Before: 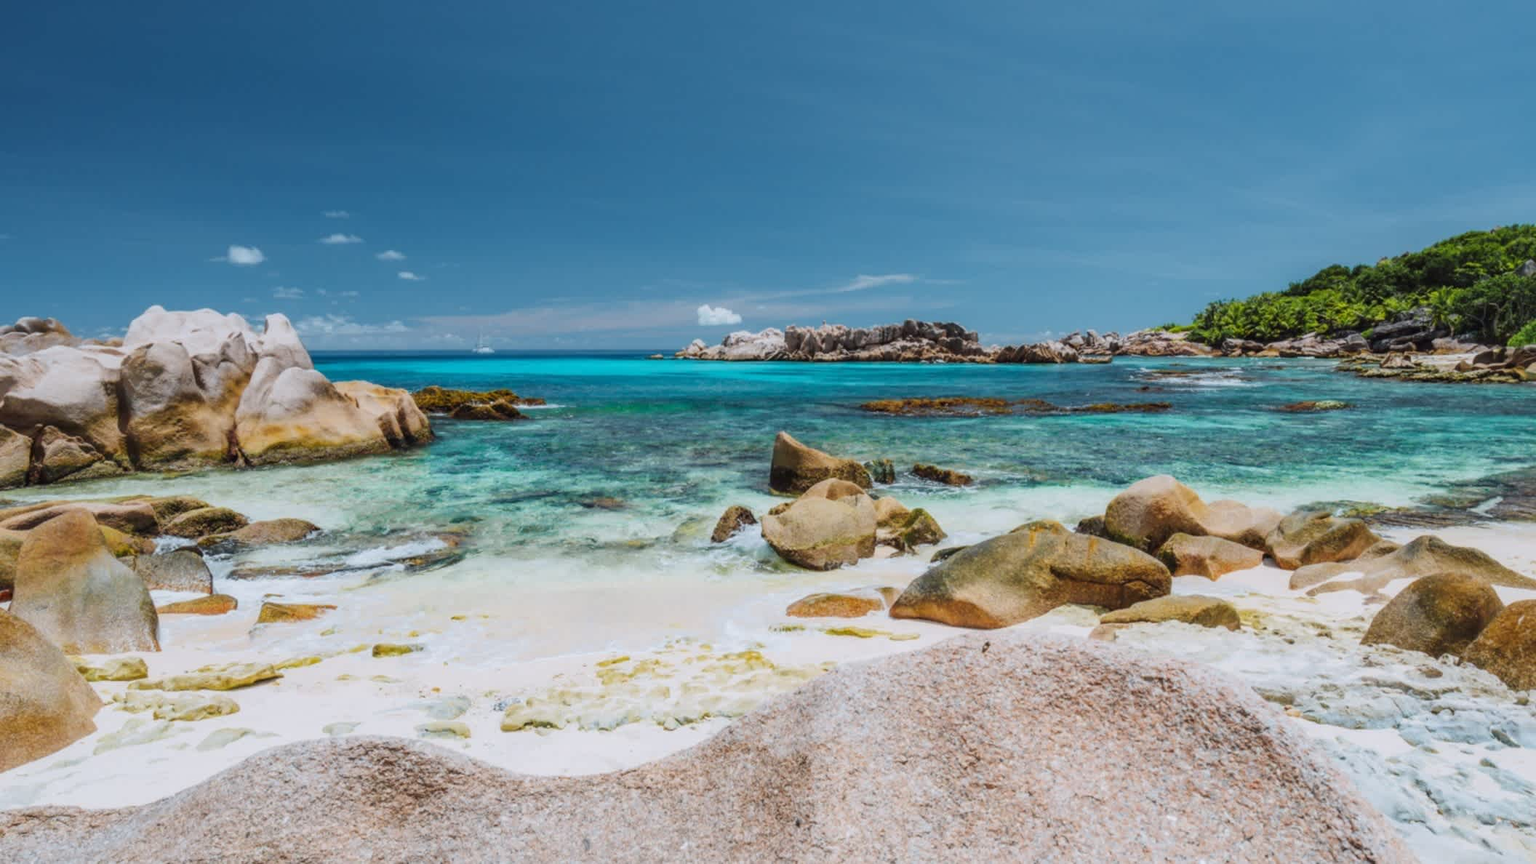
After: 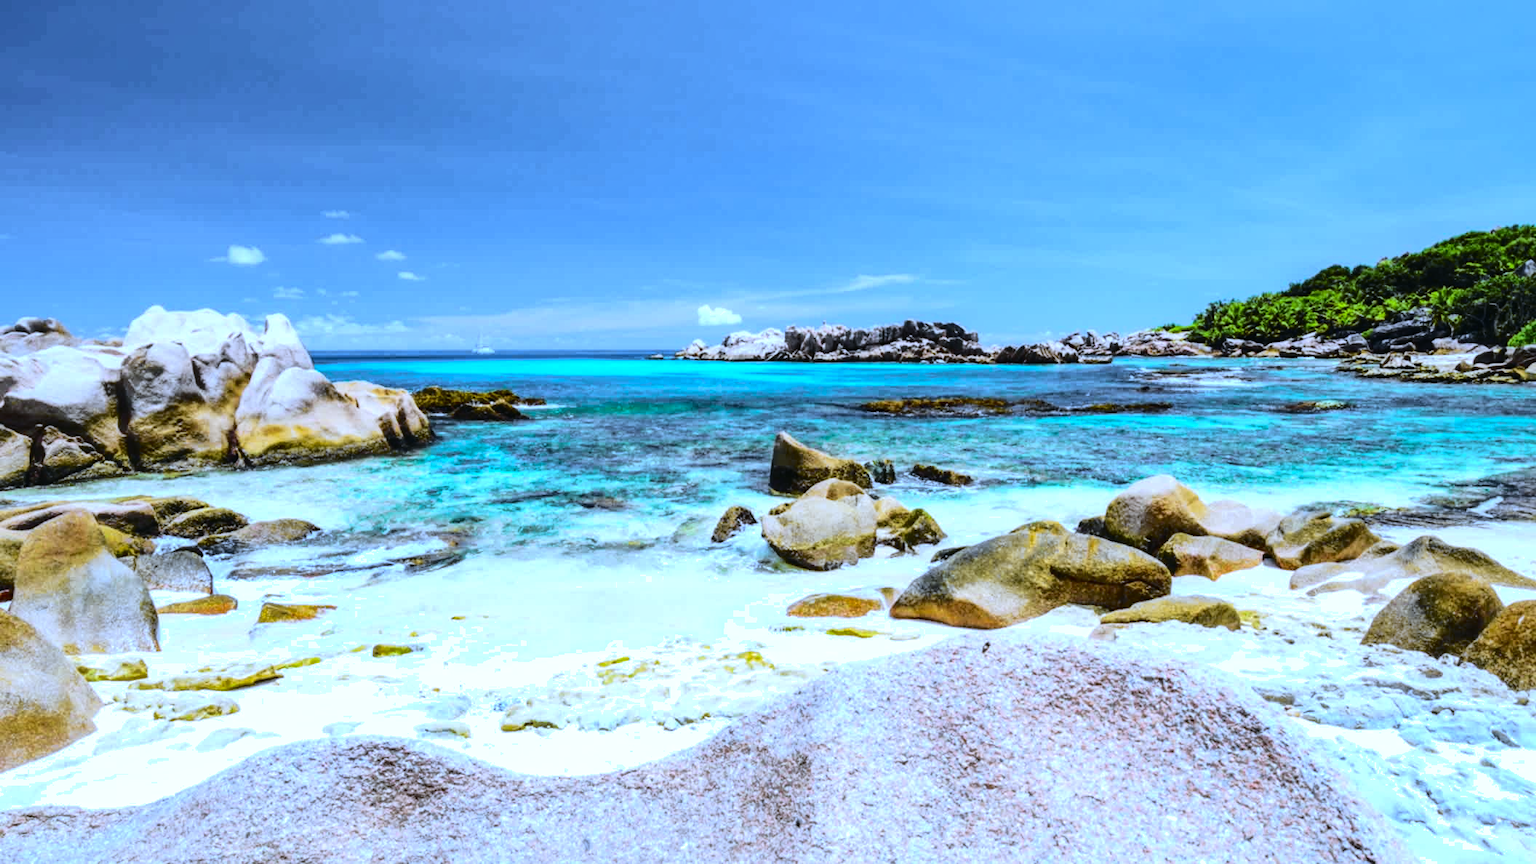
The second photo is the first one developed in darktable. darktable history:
tone curve: curves: ch0 [(0, 0.03) (0.113, 0.087) (0.207, 0.184) (0.515, 0.612) (0.712, 0.793) (1, 0.946)]; ch1 [(0, 0) (0.172, 0.123) (0.317, 0.279) (0.414, 0.382) (0.476, 0.479) (0.505, 0.498) (0.534, 0.534) (0.621, 0.65) (0.709, 0.764) (1, 1)]; ch2 [(0, 0) (0.411, 0.424) (0.505, 0.505) (0.521, 0.524) (0.537, 0.57) (0.65, 0.699) (1, 1)], color space Lab, independent channels, preserve colors none
shadows and highlights: shadows 30
white balance: red 0.871, blue 1.249
local contrast: highlights 100%, shadows 100%, detail 131%, midtone range 0.2
tone equalizer: -8 EV -1.08 EV, -7 EV -1.01 EV, -6 EV -0.867 EV, -5 EV -0.578 EV, -3 EV 0.578 EV, -2 EV 0.867 EV, -1 EV 1.01 EV, +0 EV 1.08 EV, edges refinement/feathering 500, mask exposure compensation -1.57 EV, preserve details no
